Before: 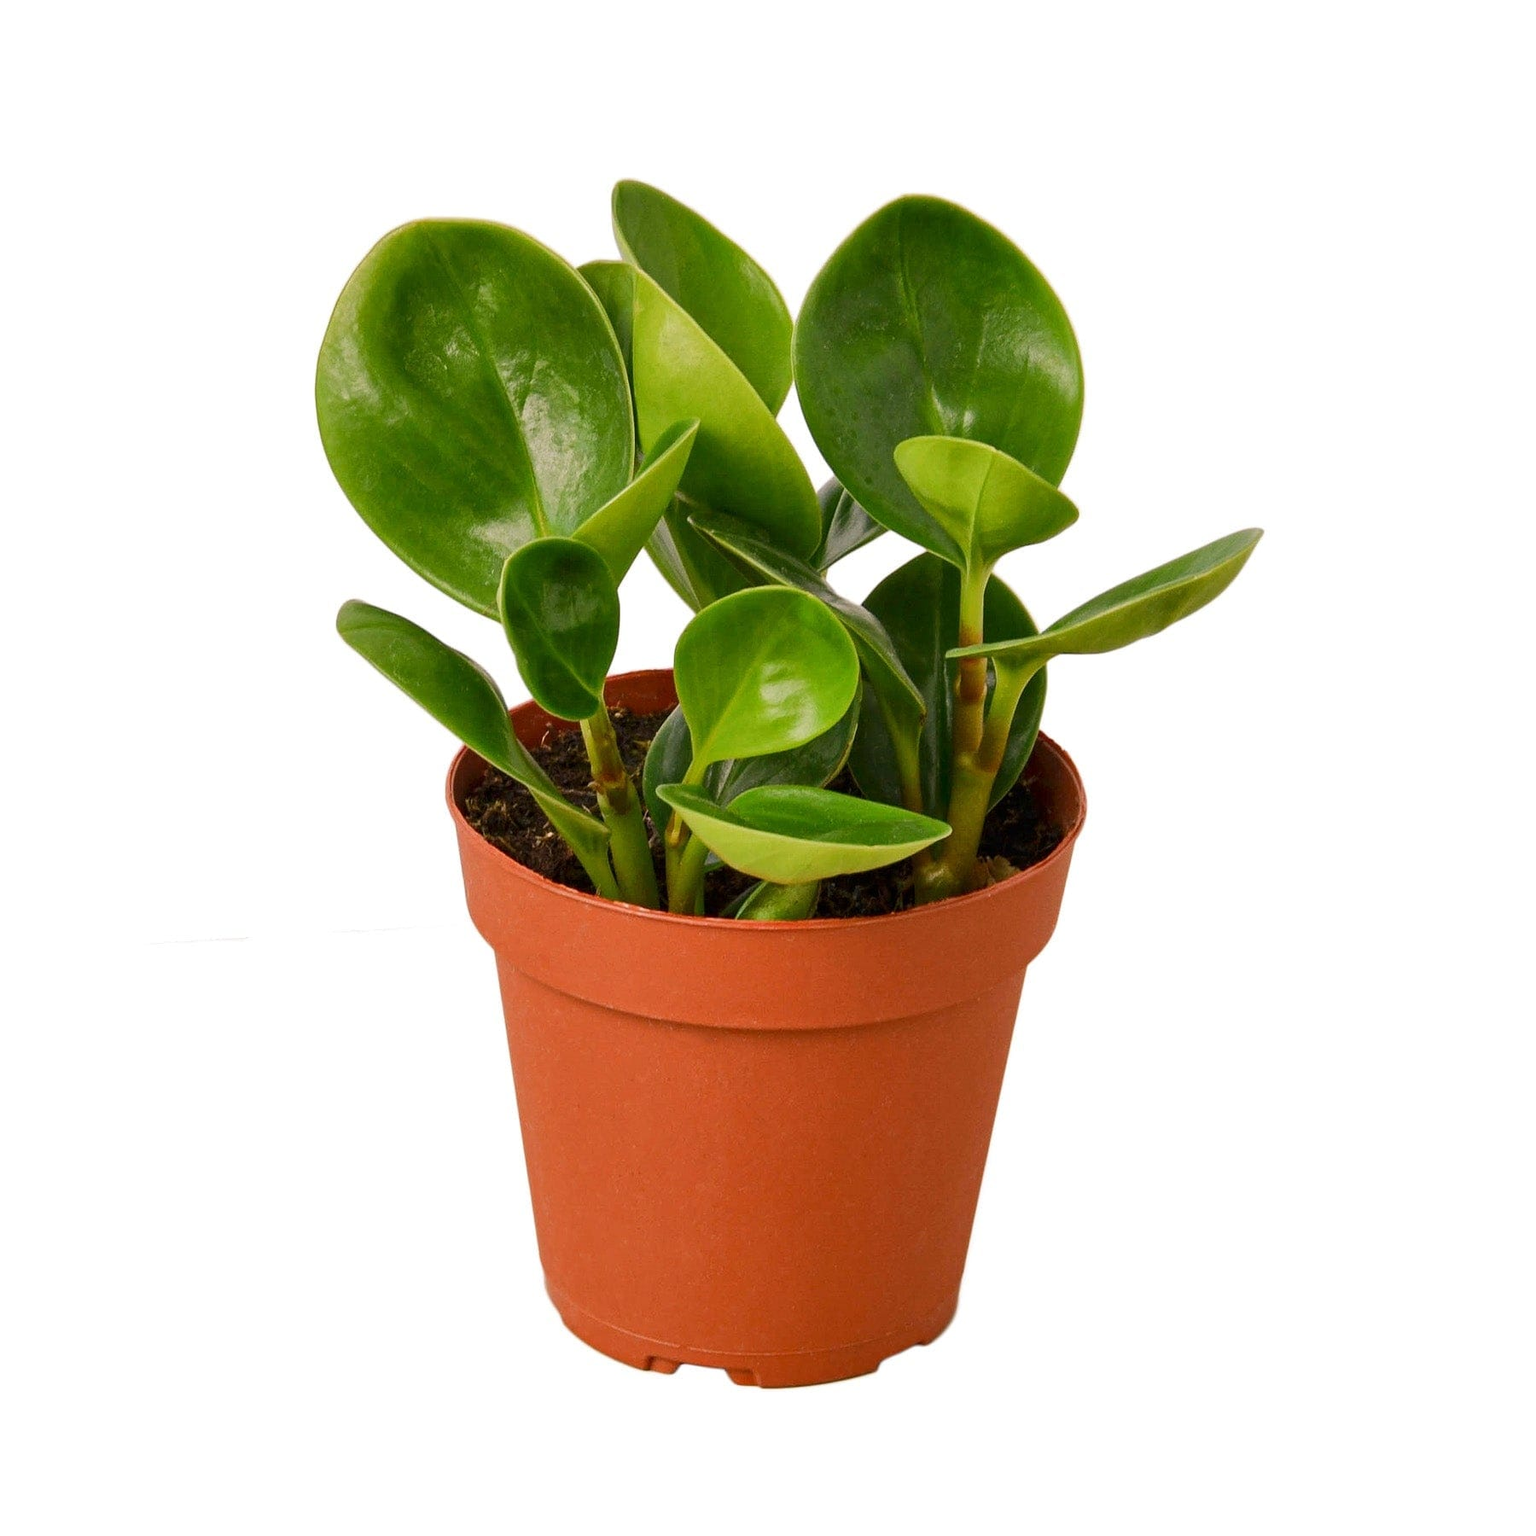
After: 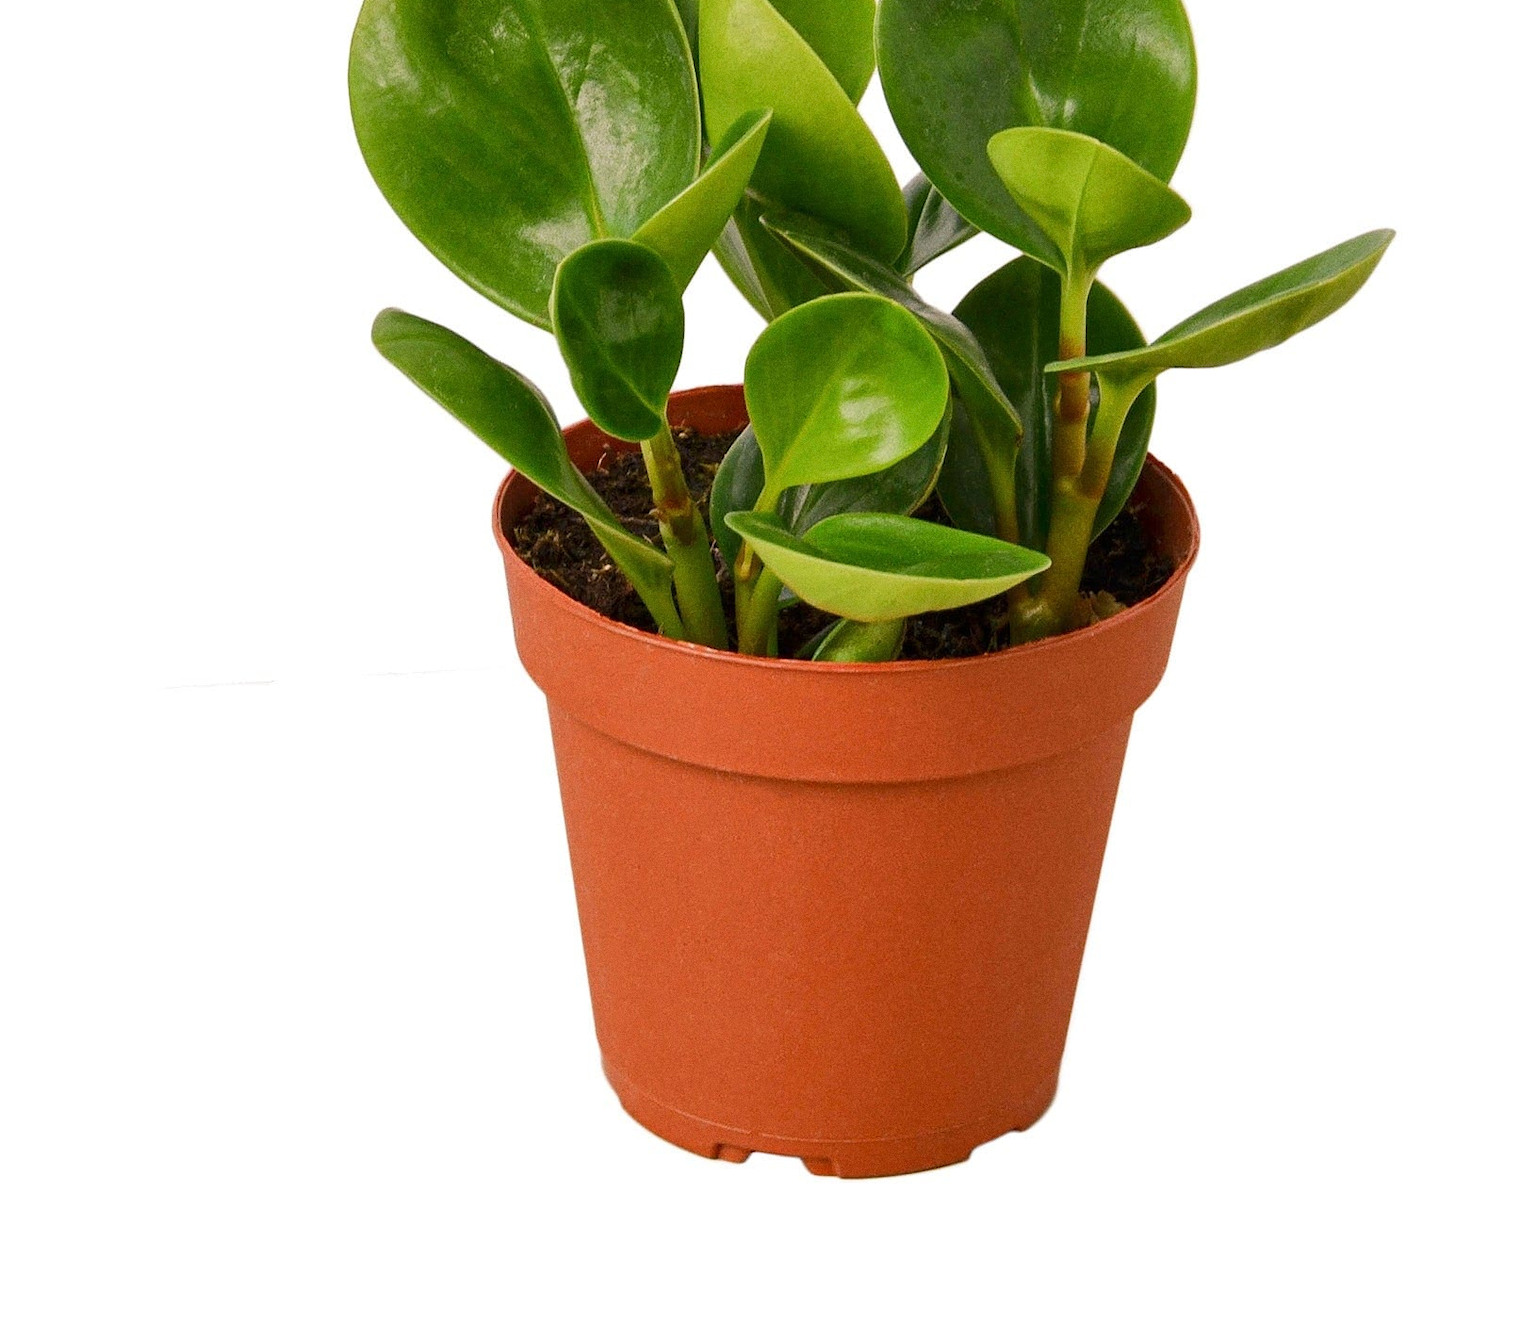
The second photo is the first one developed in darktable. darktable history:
grain: coarseness 0.09 ISO
crop: top 20.916%, right 9.437%, bottom 0.316%
